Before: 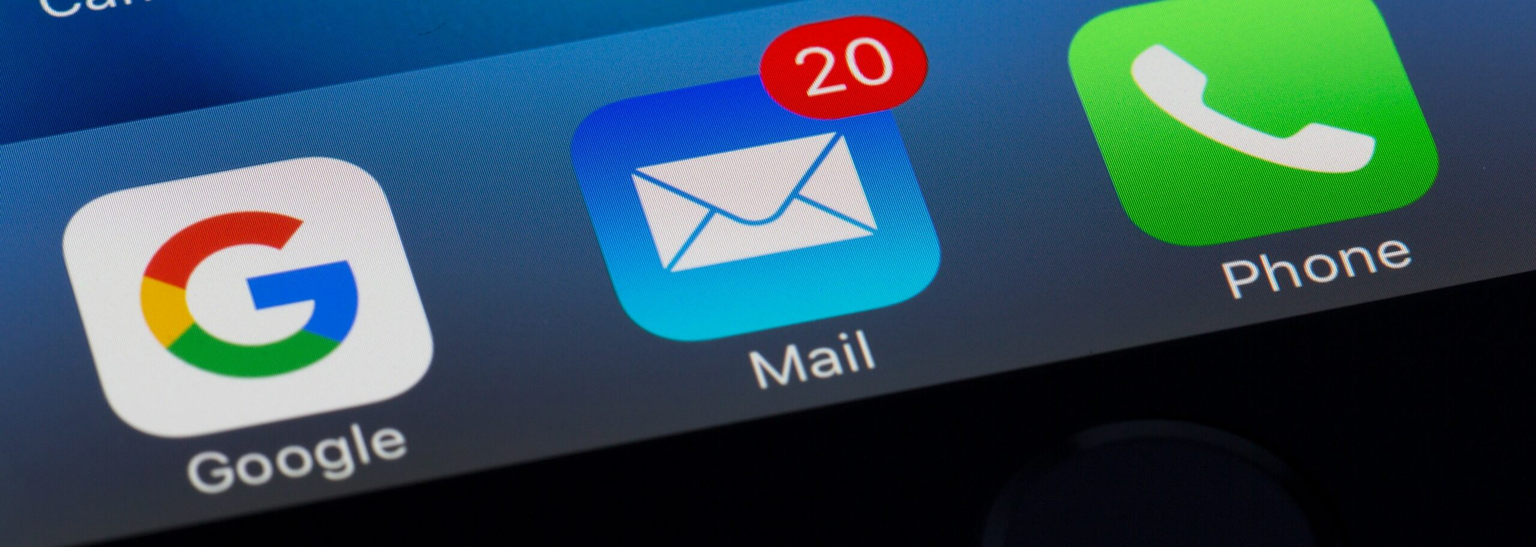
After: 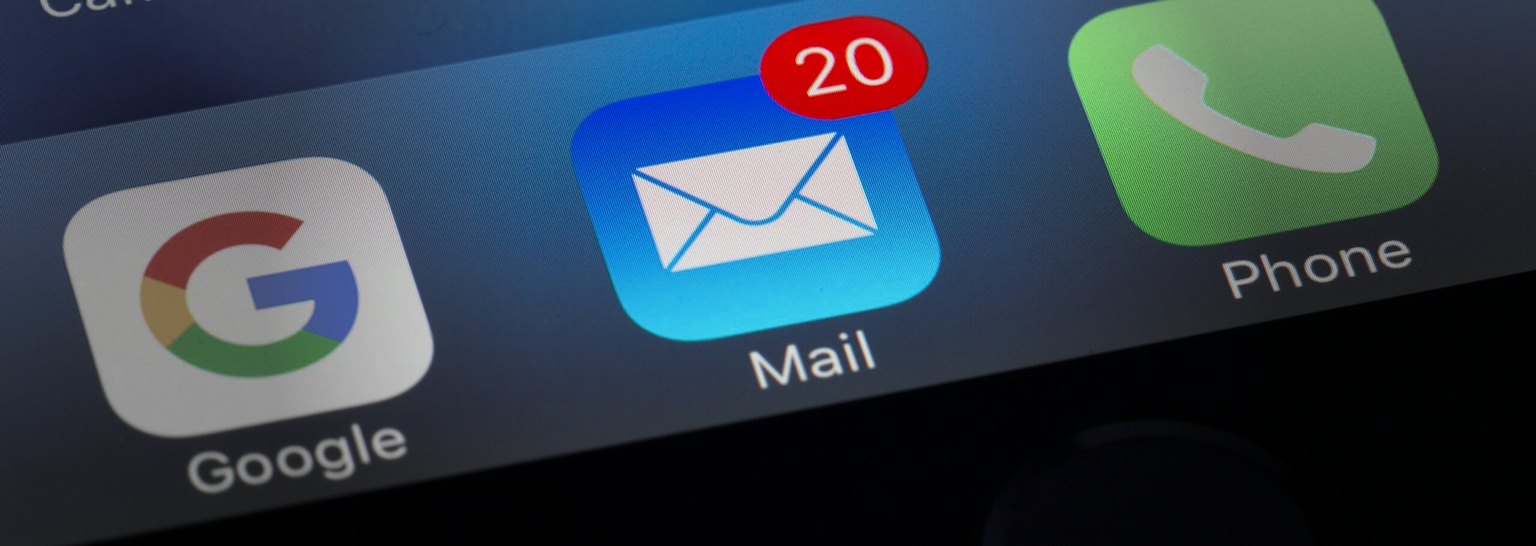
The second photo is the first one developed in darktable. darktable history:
color zones: curves: ch0 [(0.25, 0.5) (0.463, 0.627) (0.484, 0.637) (0.75, 0.5)]
vignetting: fall-off start 31.28%, fall-off radius 34.64%, brightness -0.575
